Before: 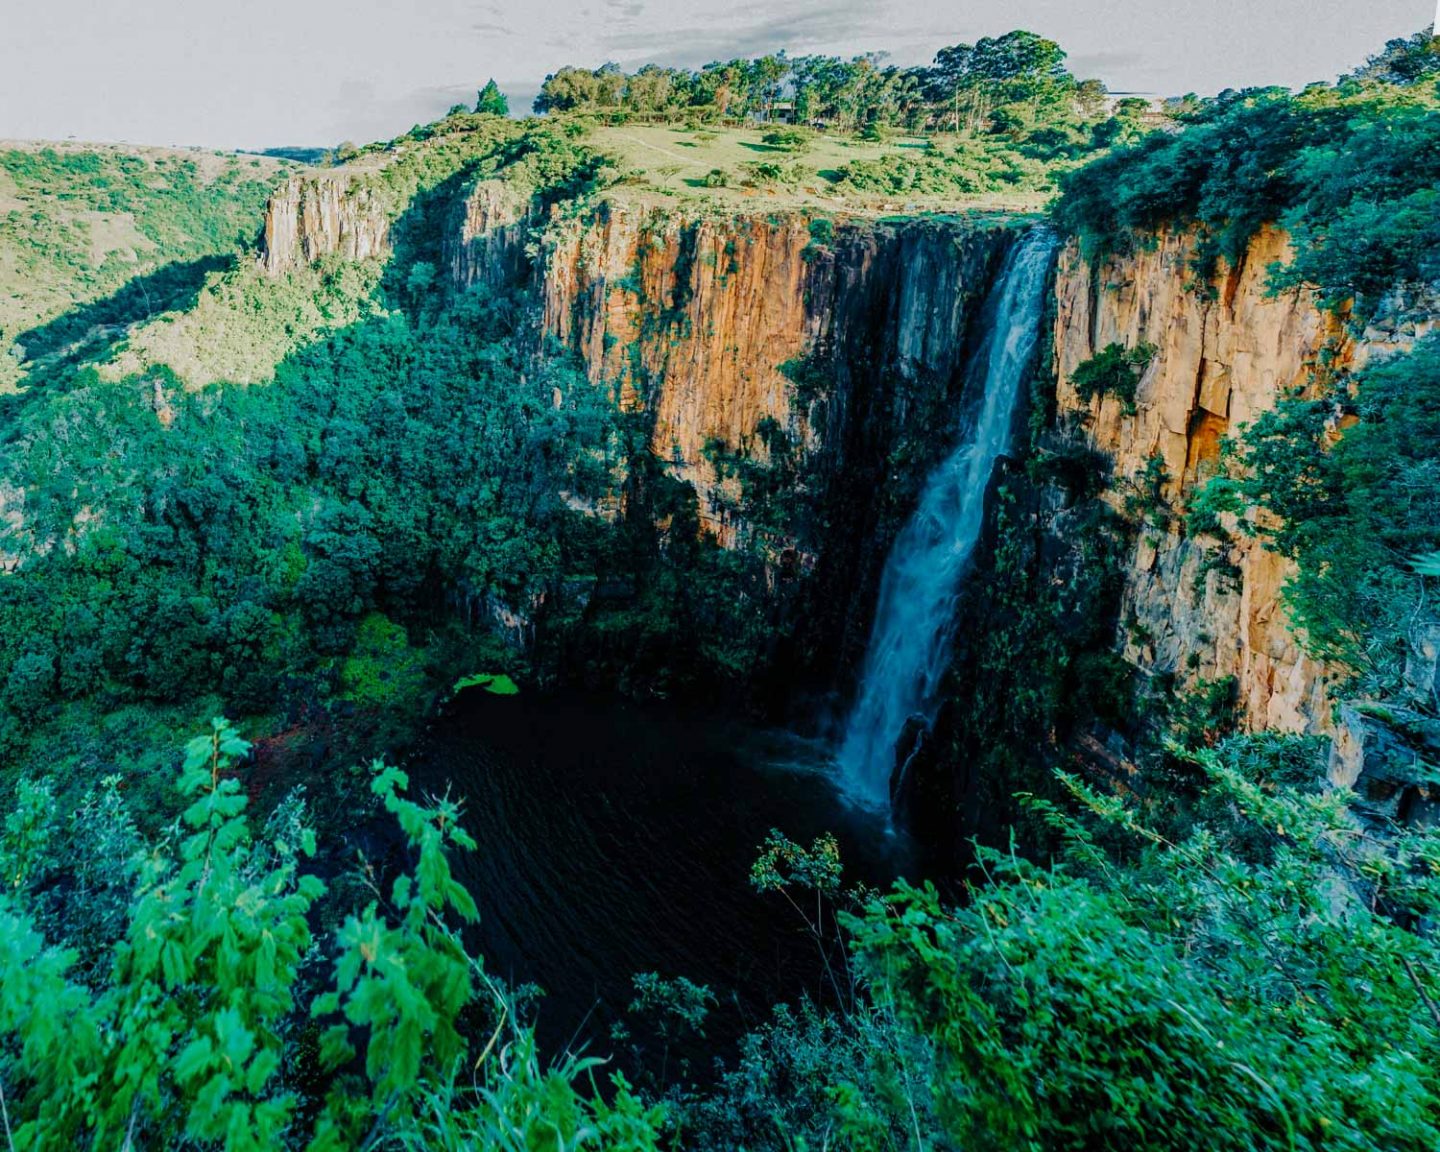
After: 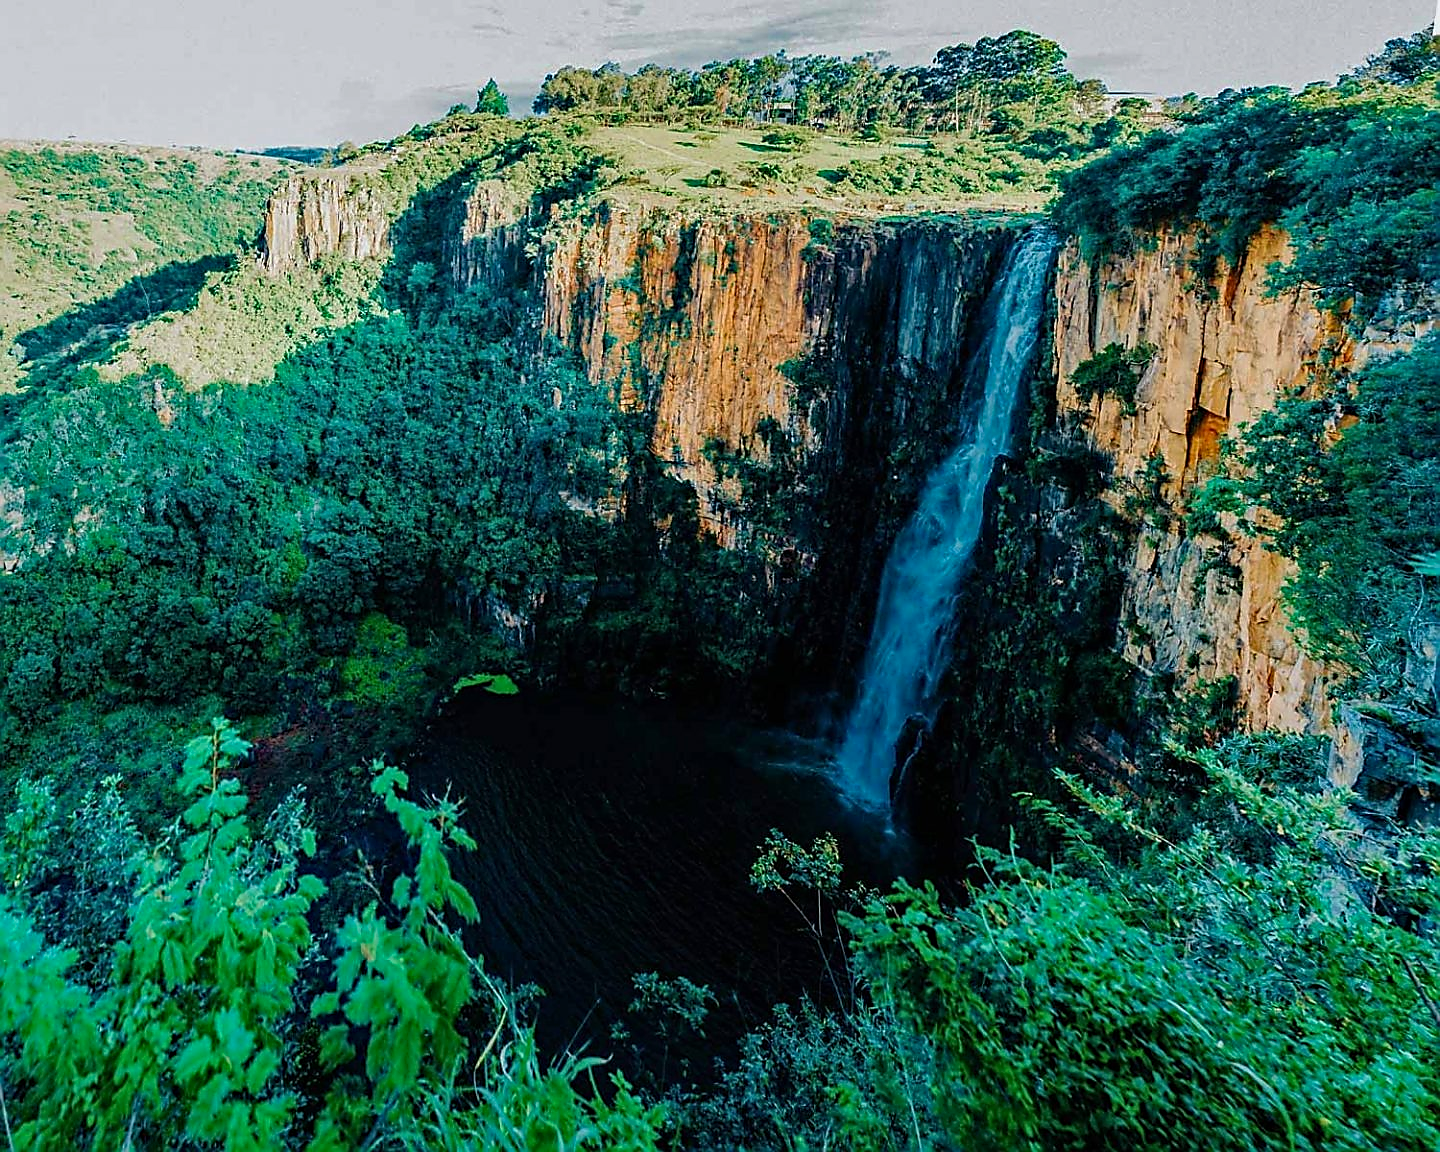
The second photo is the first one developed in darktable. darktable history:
sharpen: radius 1.4, amount 1.25, threshold 0.7
haze removal: compatibility mode true, adaptive false
